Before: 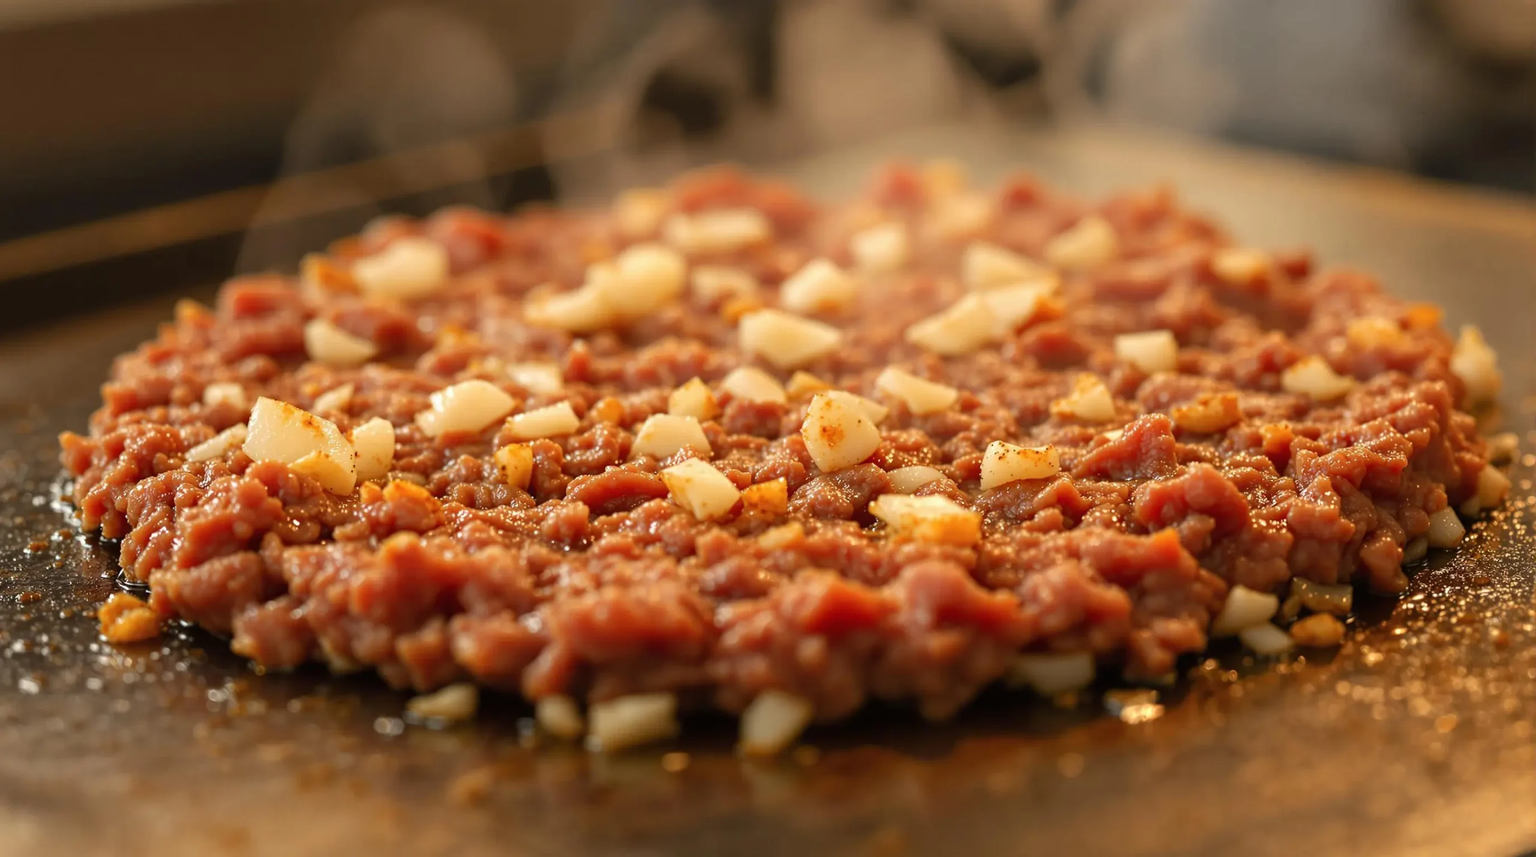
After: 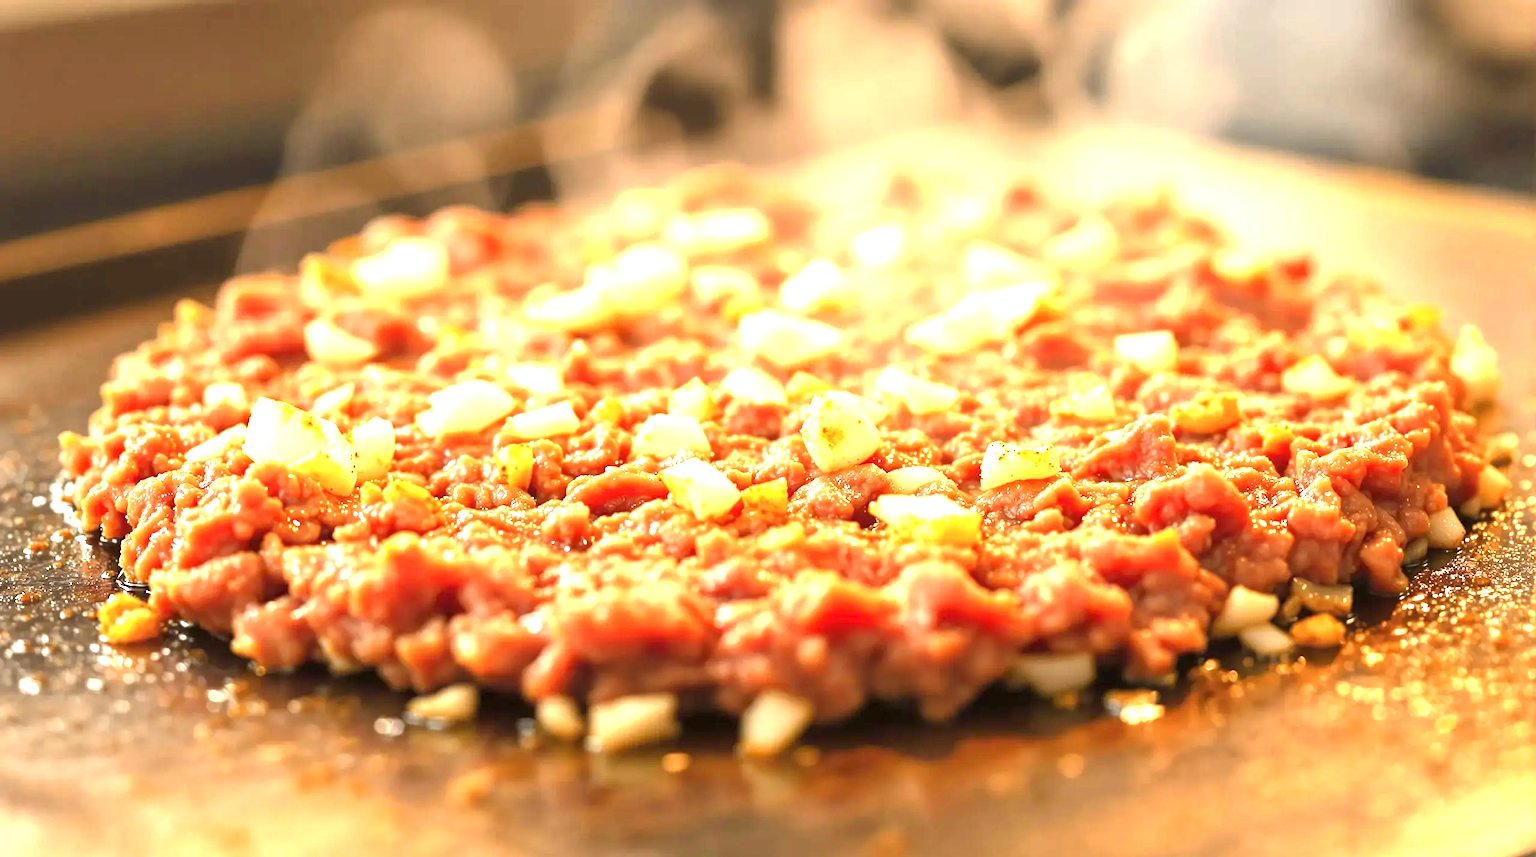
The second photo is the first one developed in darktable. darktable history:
exposure: exposure 1.99 EV, compensate exposure bias true, compensate highlight preservation false
